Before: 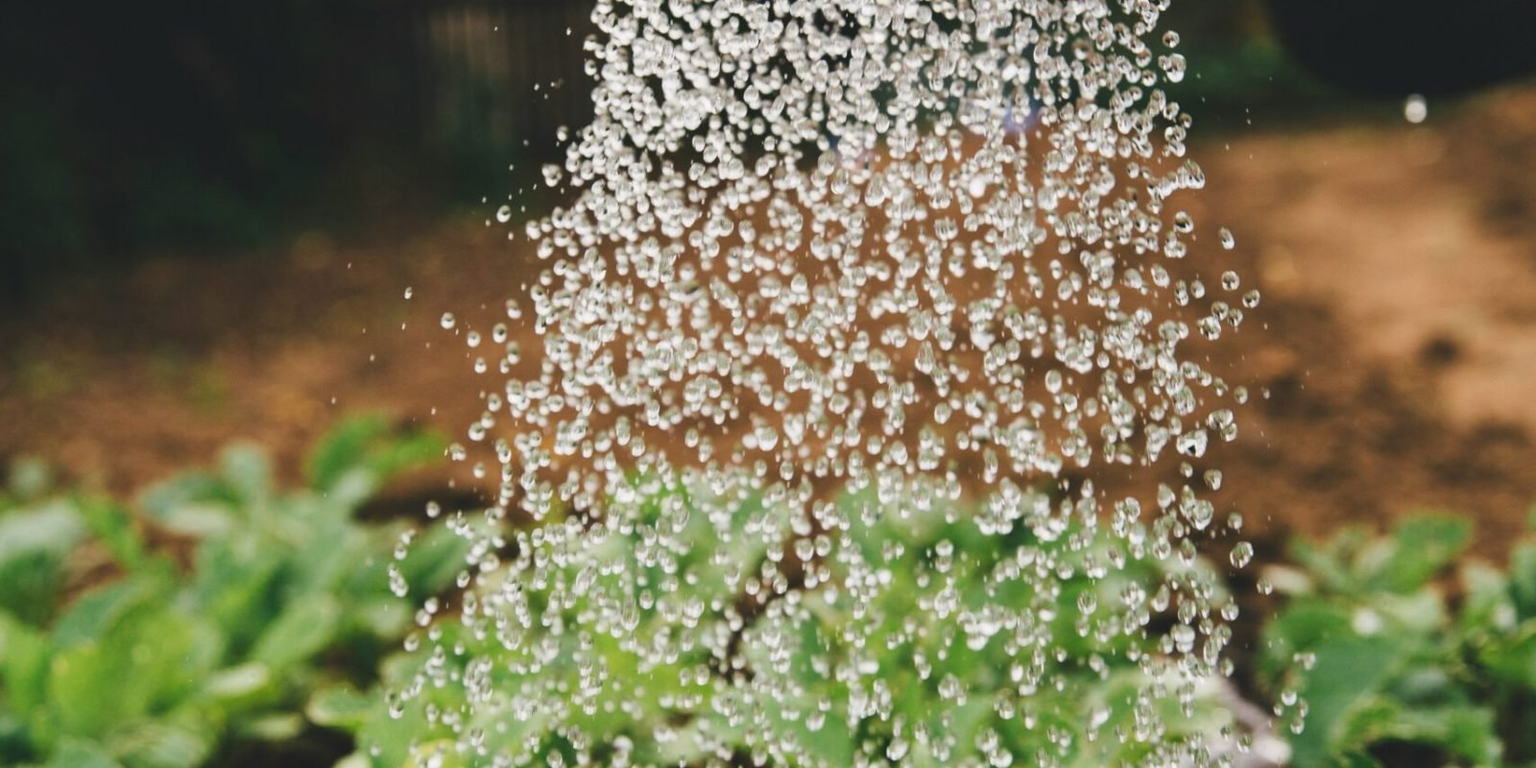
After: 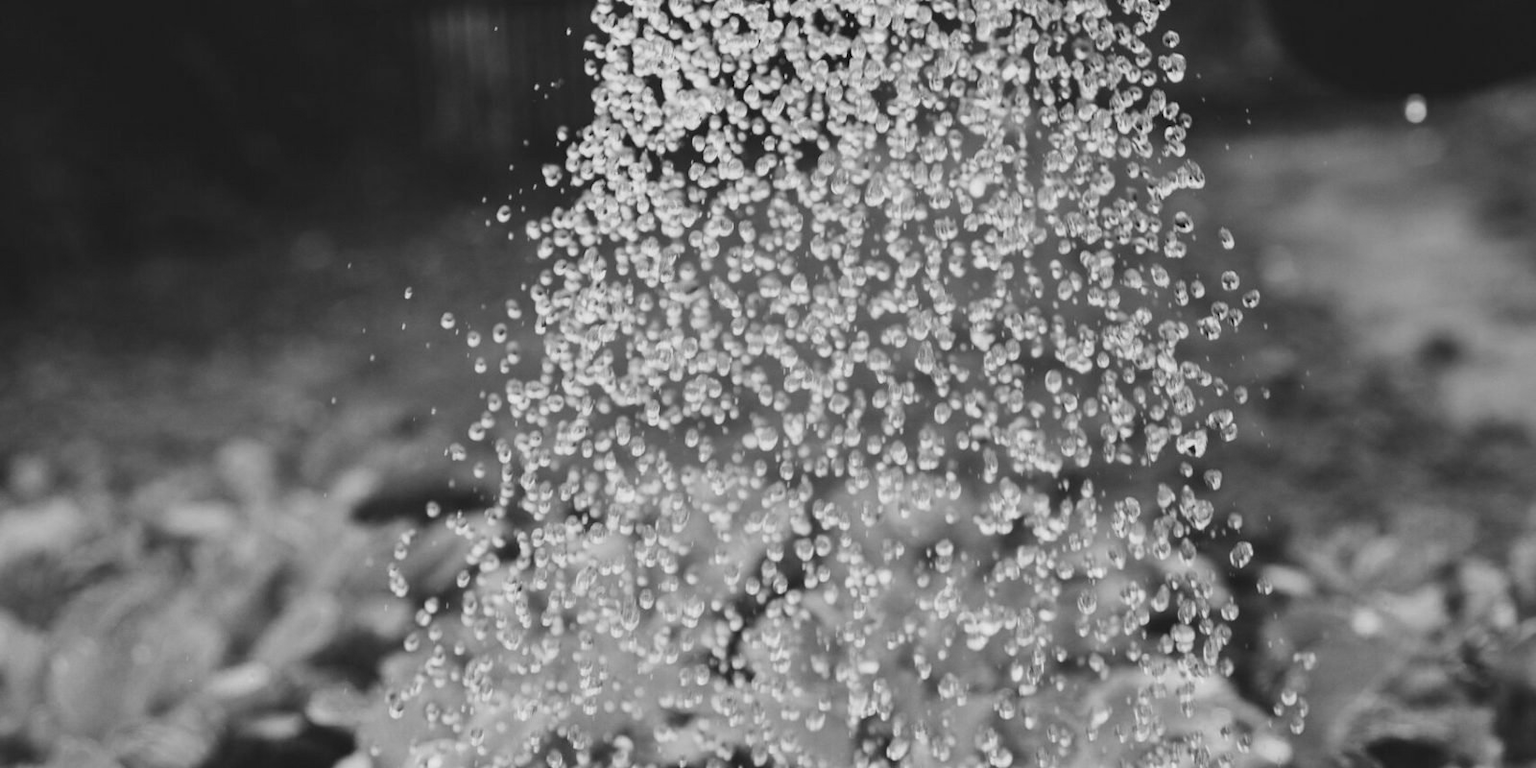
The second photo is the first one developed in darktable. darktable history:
monochrome: a -92.57, b 58.91
white balance: red 0.967, blue 1.049
